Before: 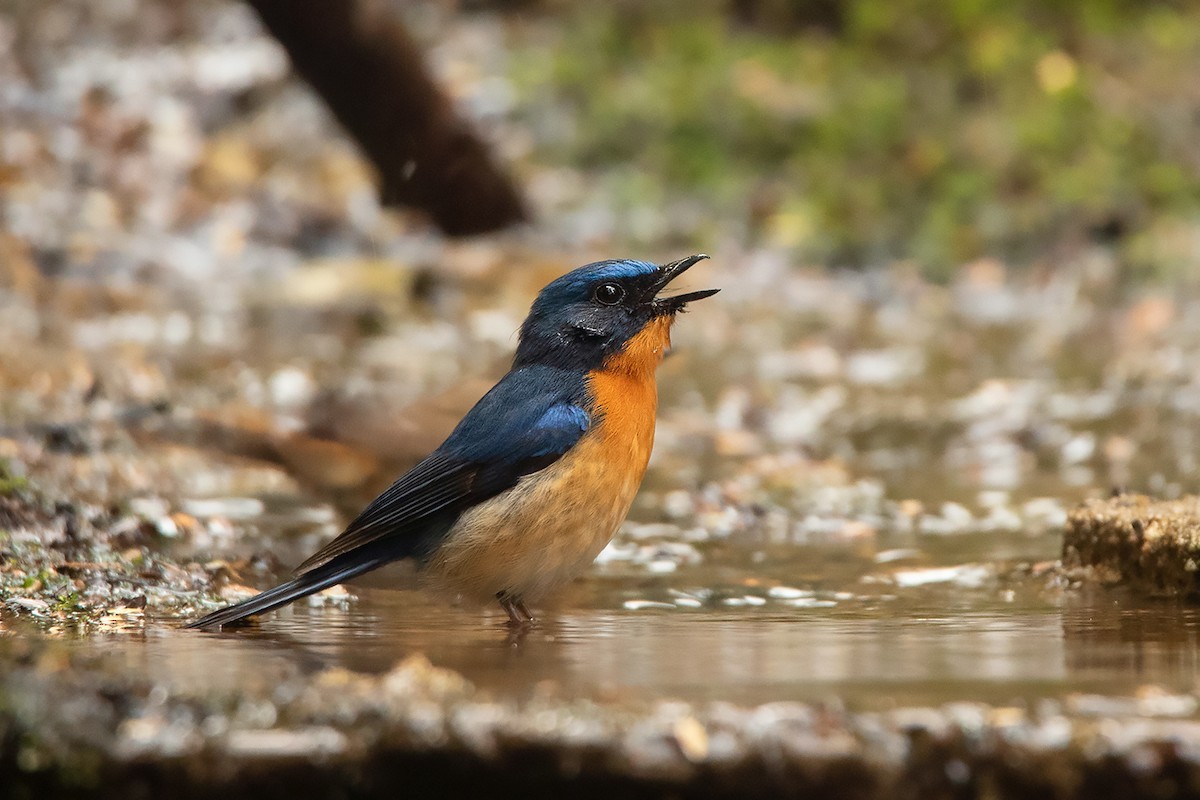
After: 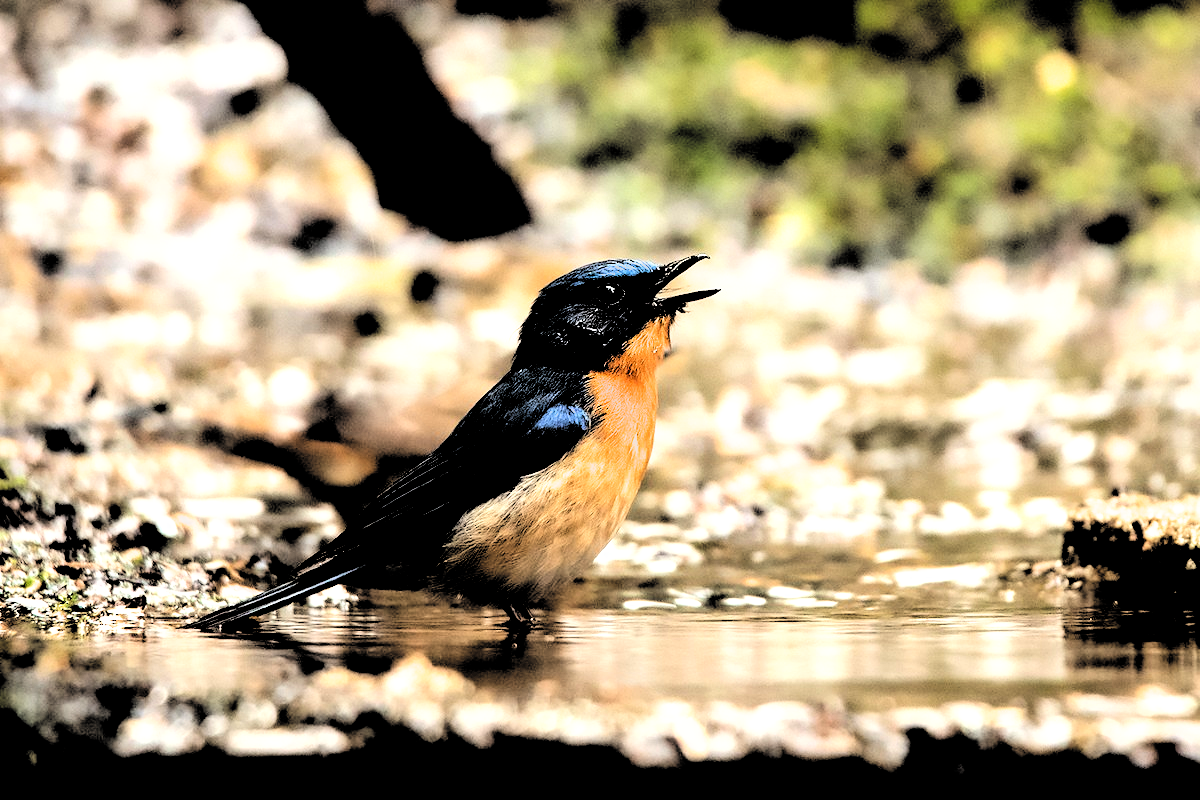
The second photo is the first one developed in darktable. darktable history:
tone equalizer: -8 EV -0.75 EV, -7 EV -0.7 EV, -6 EV -0.6 EV, -5 EV -0.4 EV, -3 EV 0.4 EV, -2 EV 0.6 EV, -1 EV 0.7 EV, +0 EV 0.75 EV, edges refinement/feathering 500, mask exposure compensation -1.57 EV, preserve details no
filmic rgb: middle gray luminance 13.55%, black relative exposure -1.97 EV, white relative exposure 3.1 EV, threshold 6 EV, target black luminance 0%, hardness 1.79, latitude 59.23%, contrast 1.728, highlights saturation mix 5%, shadows ↔ highlights balance -37.52%, add noise in highlights 0, color science v3 (2019), use custom middle-gray values true, iterations of high-quality reconstruction 0, contrast in highlights soft, enable highlight reconstruction true
rgb levels: levels [[0.034, 0.472, 0.904], [0, 0.5, 1], [0, 0.5, 1]]
